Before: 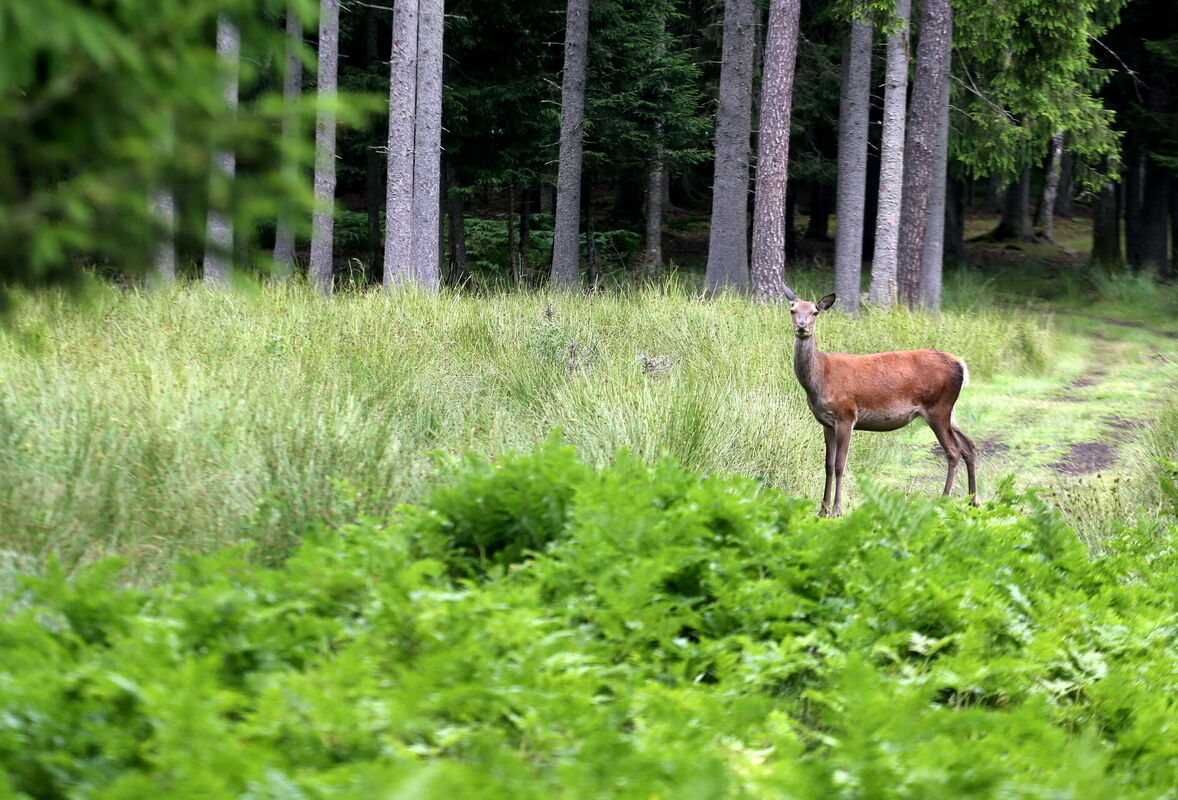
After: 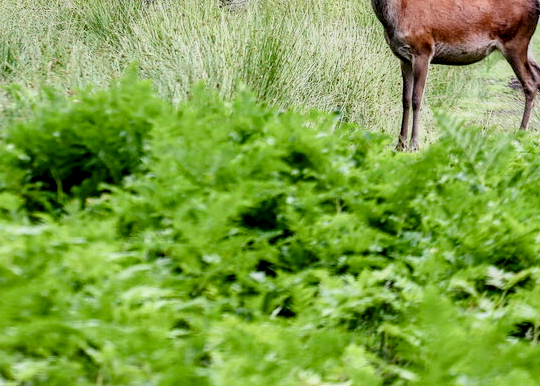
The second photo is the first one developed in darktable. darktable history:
color balance rgb: perceptual saturation grading › global saturation 20%, perceptual saturation grading › highlights -25%, perceptual saturation grading › shadows 25%
exposure: exposure 0.078 EV, compensate highlight preservation false
crop: left 35.976%, top 45.819%, right 18.162%, bottom 5.807%
filmic rgb: black relative exposure -7.65 EV, white relative exposure 4.56 EV, hardness 3.61
local contrast: detail 154%
